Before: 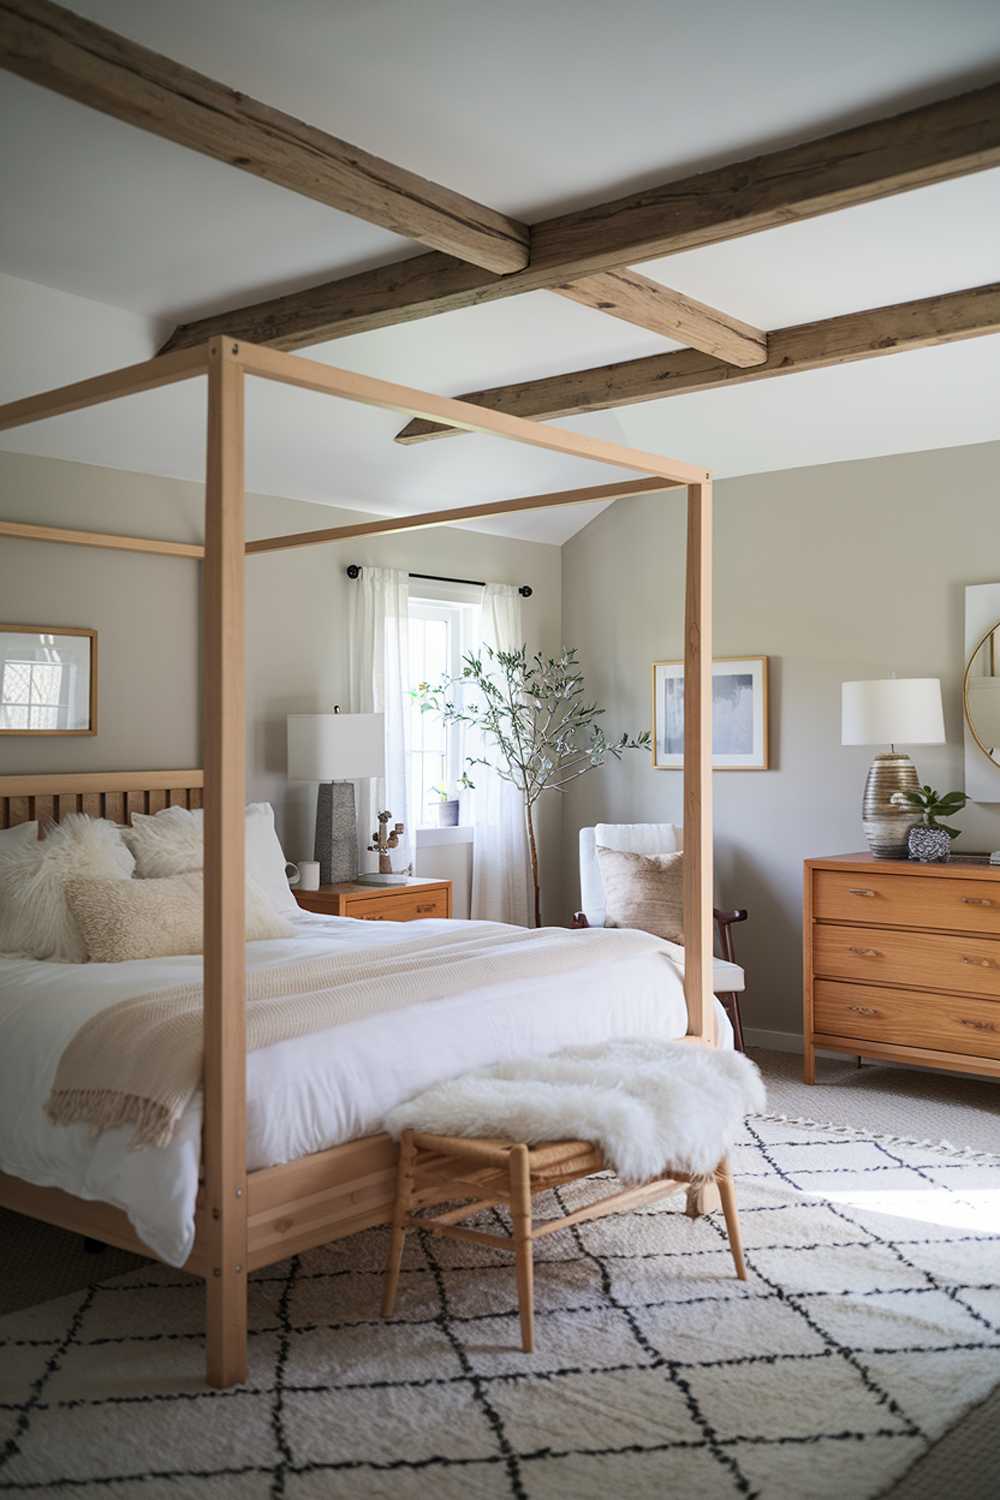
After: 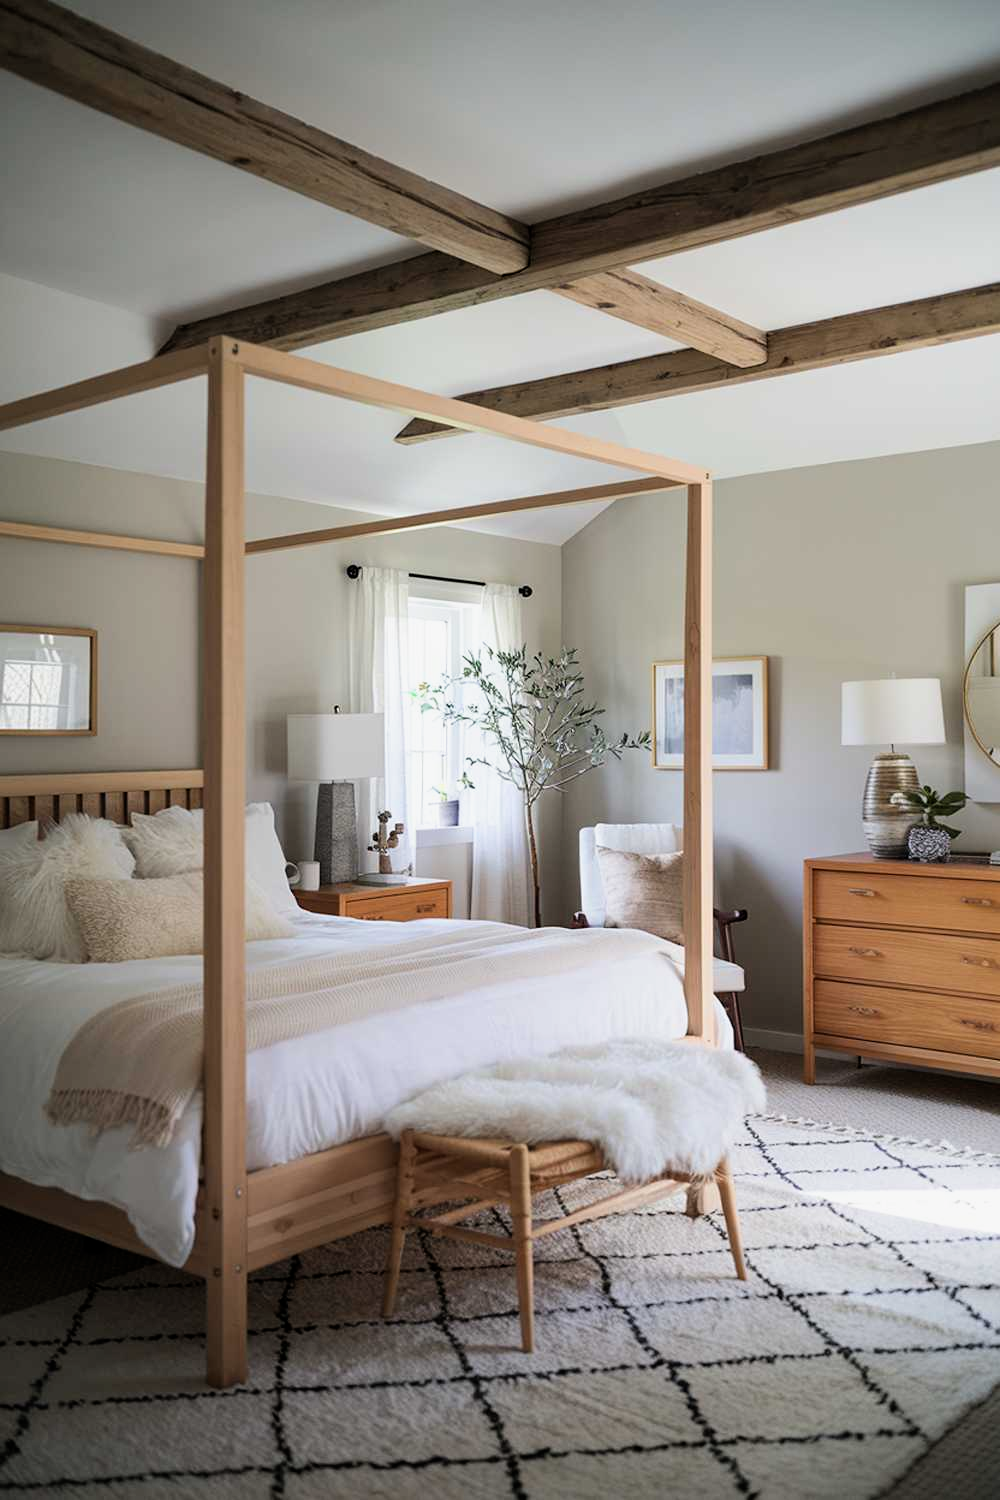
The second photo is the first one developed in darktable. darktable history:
filmic rgb: black relative exposure -12.8 EV, white relative exposure 2.8 EV, threshold 3 EV, target black luminance 0%, hardness 8.54, latitude 70.41%, contrast 1.133, shadows ↔ highlights balance -0.395%, color science v4 (2020), enable highlight reconstruction true
